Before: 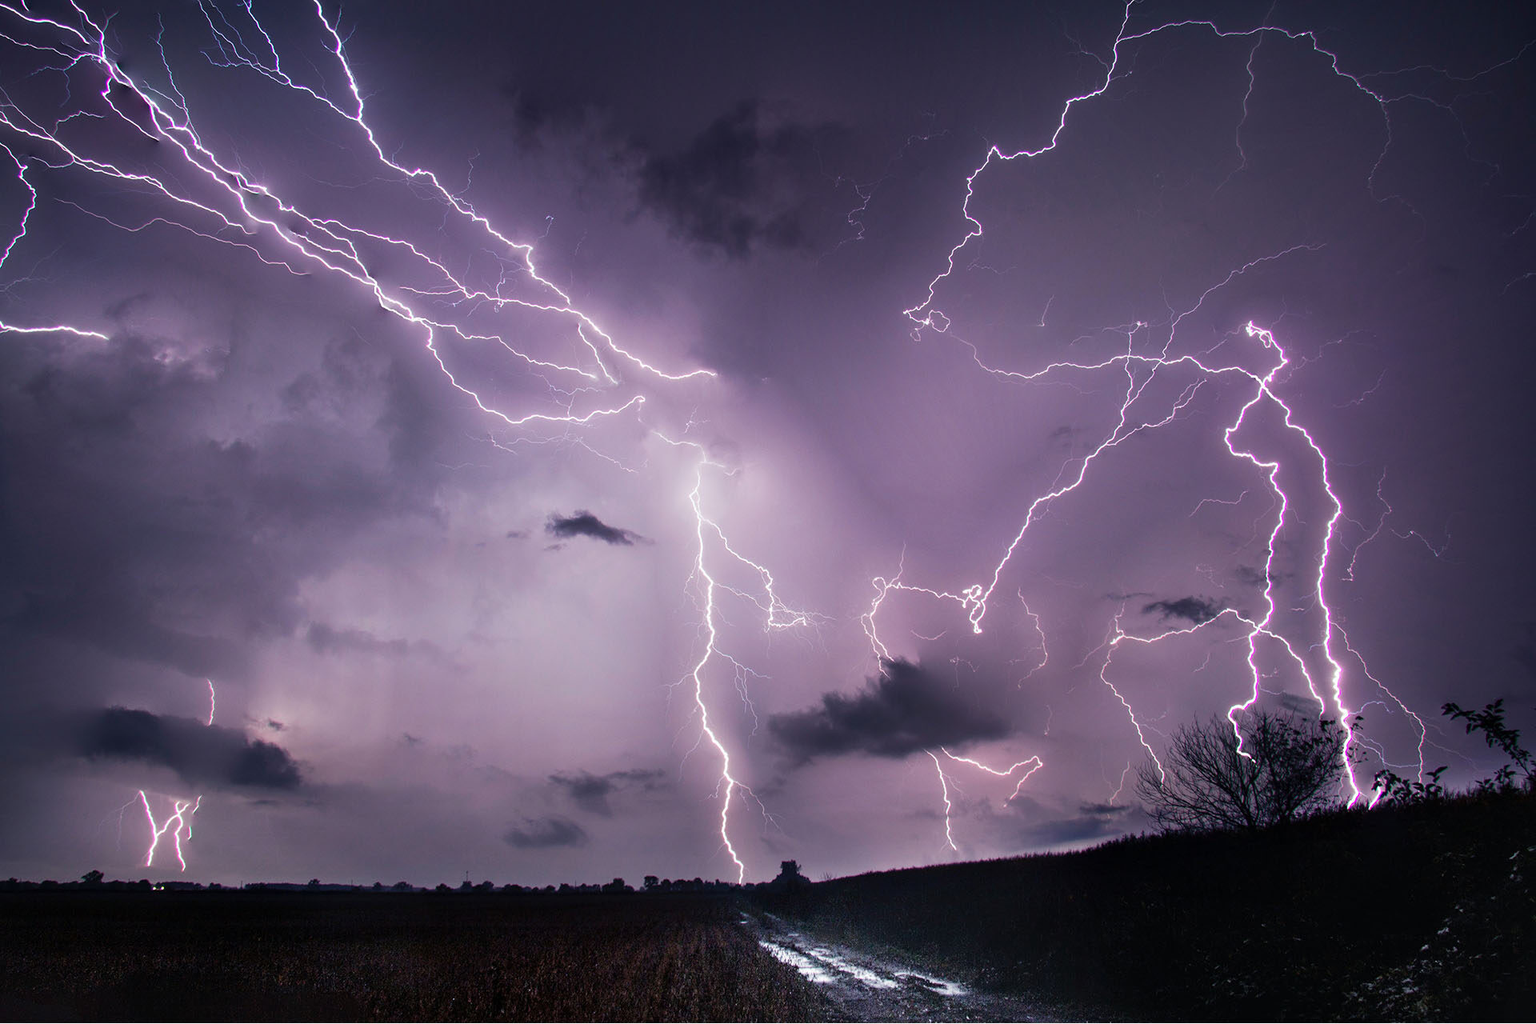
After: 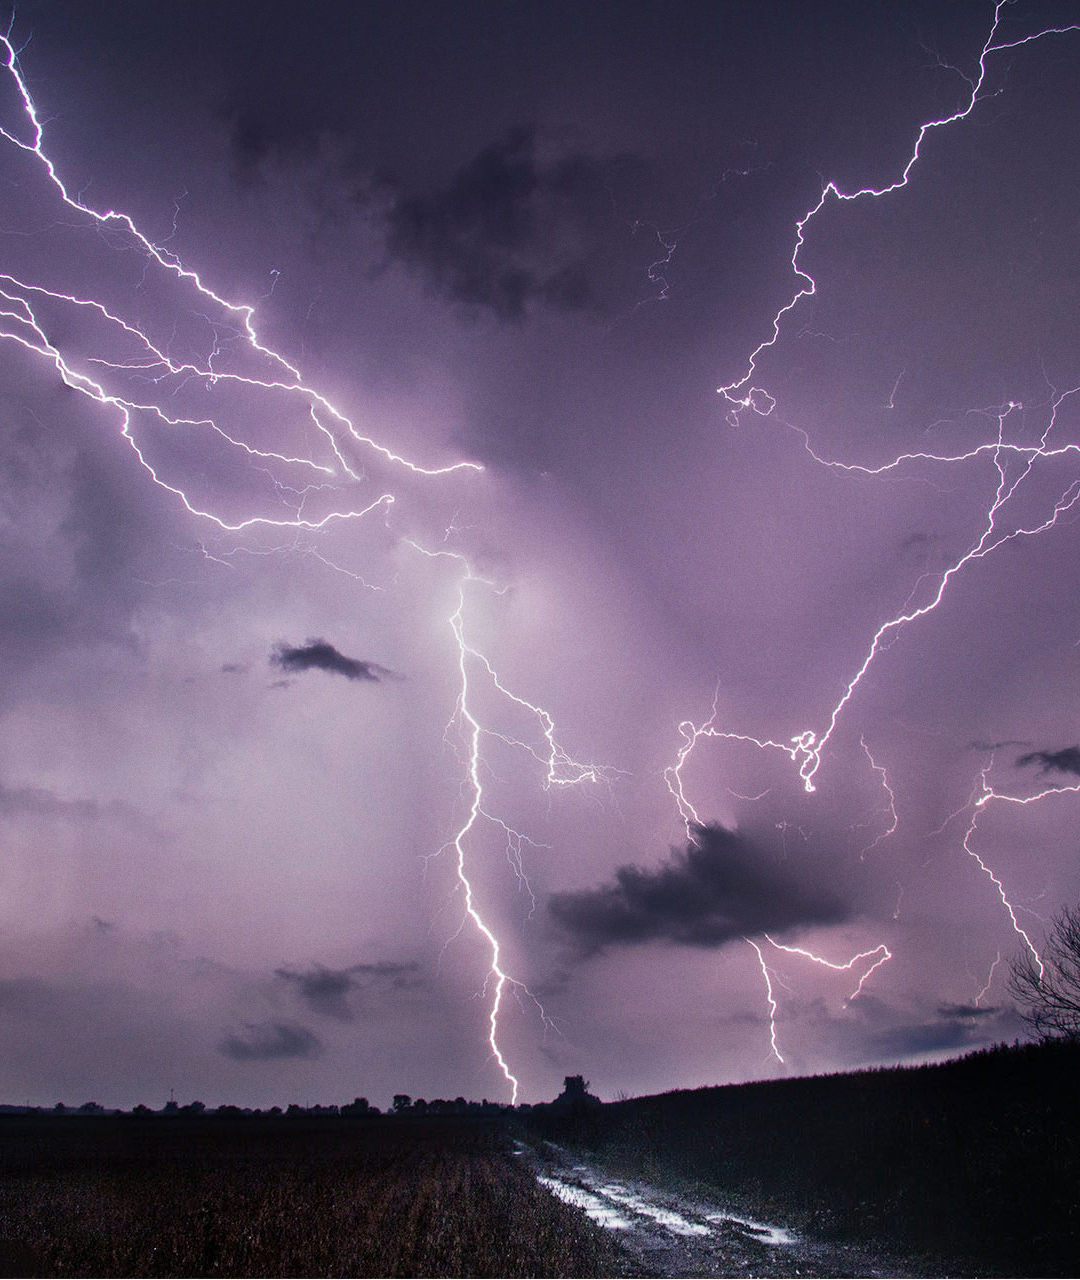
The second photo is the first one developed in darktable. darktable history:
crop: left 21.496%, right 22.254%
tone equalizer: -8 EV -0.002 EV, -7 EV 0.005 EV, -6 EV -0.009 EV, -5 EV 0.011 EV, -4 EV -0.012 EV, -3 EV 0.007 EV, -2 EV -0.062 EV, -1 EV -0.293 EV, +0 EV -0.582 EV, smoothing diameter 2%, edges refinement/feathering 20, mask exposure compensation -1.57 EV, filter diffusion 5
grain: coarseness 0.09 ISO, strength 16.61%
